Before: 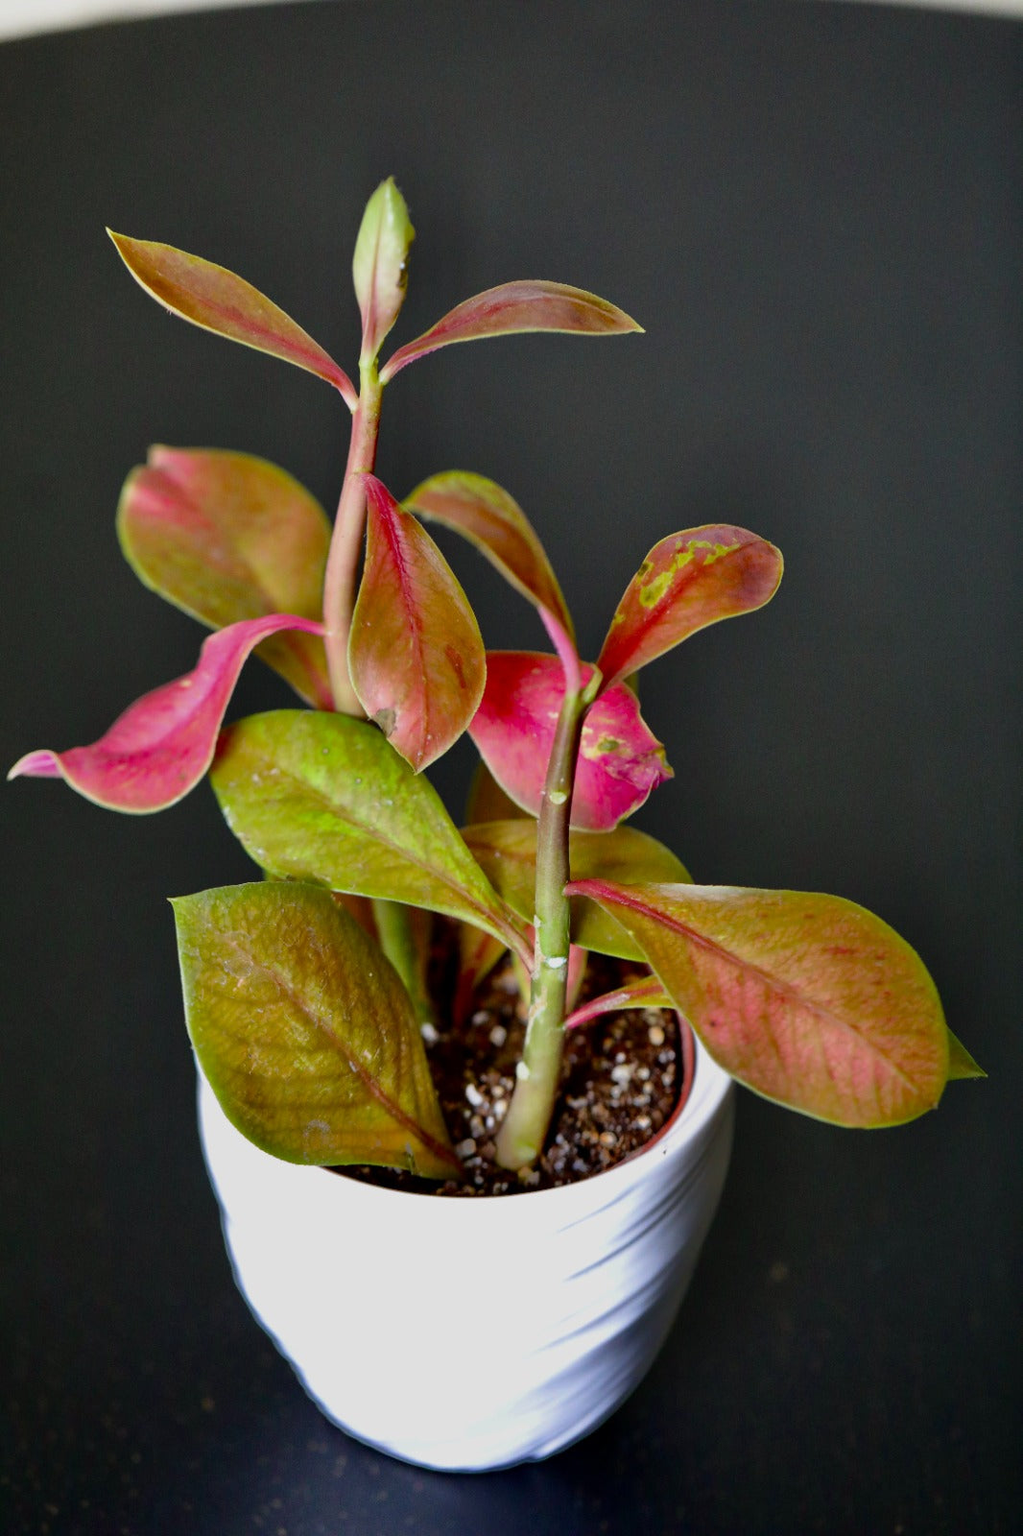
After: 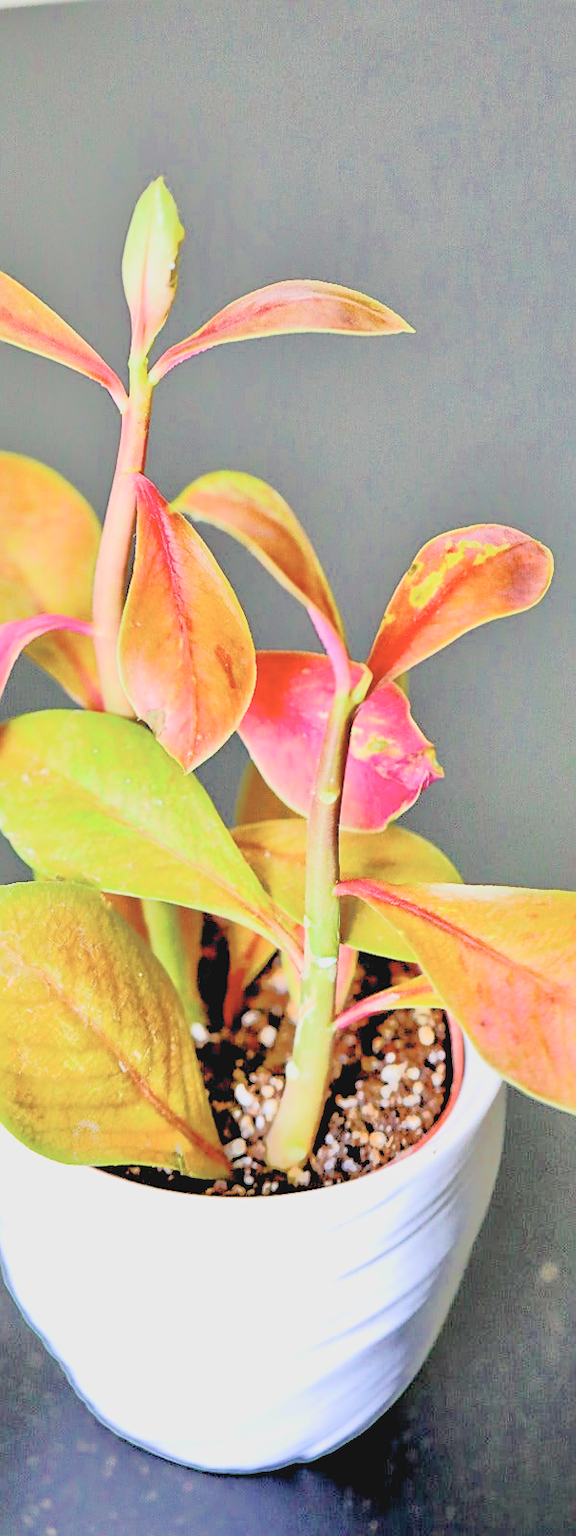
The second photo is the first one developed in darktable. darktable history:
crop and rotate: left 22.561%, right 21.146%
shadows and highlights: shadows 25.32, highlights -24.47
sharpen: on, module defaults
filmic rgb: black relative exposure -13.96 EV, white relative exposure 7.97 EV, hardness 3.74, latitude 49.25%, contrast 0.514, preserve chrominance max RGB, color science v6 (2022), contrast in shadows safe, contrast in highlights safe
tone equalizer: -8 EV -0.531 EV, -7 EV -0.283 EV, -6 EV -0.064 EV, -5 EV 0.422 EV, -4 EV 0.992 EV, -3 EV 0.797 EV, -2 EV -0.011 EV, -1 EV 0.135 EV, +0 EV -0.006 EV
exposure: black level correction 0.002, exposure 1.316 EV, compensate exposure bias true, compensate highlight preservation false
tone curve: curves: ch0 [(0, 0.052) (0.207, 0.35) (0.392, 0.592) (0.54, 0.803) (0.725, 0.922) (0.99, 0.974)], color space Lab, independent channels, preserve colors none
